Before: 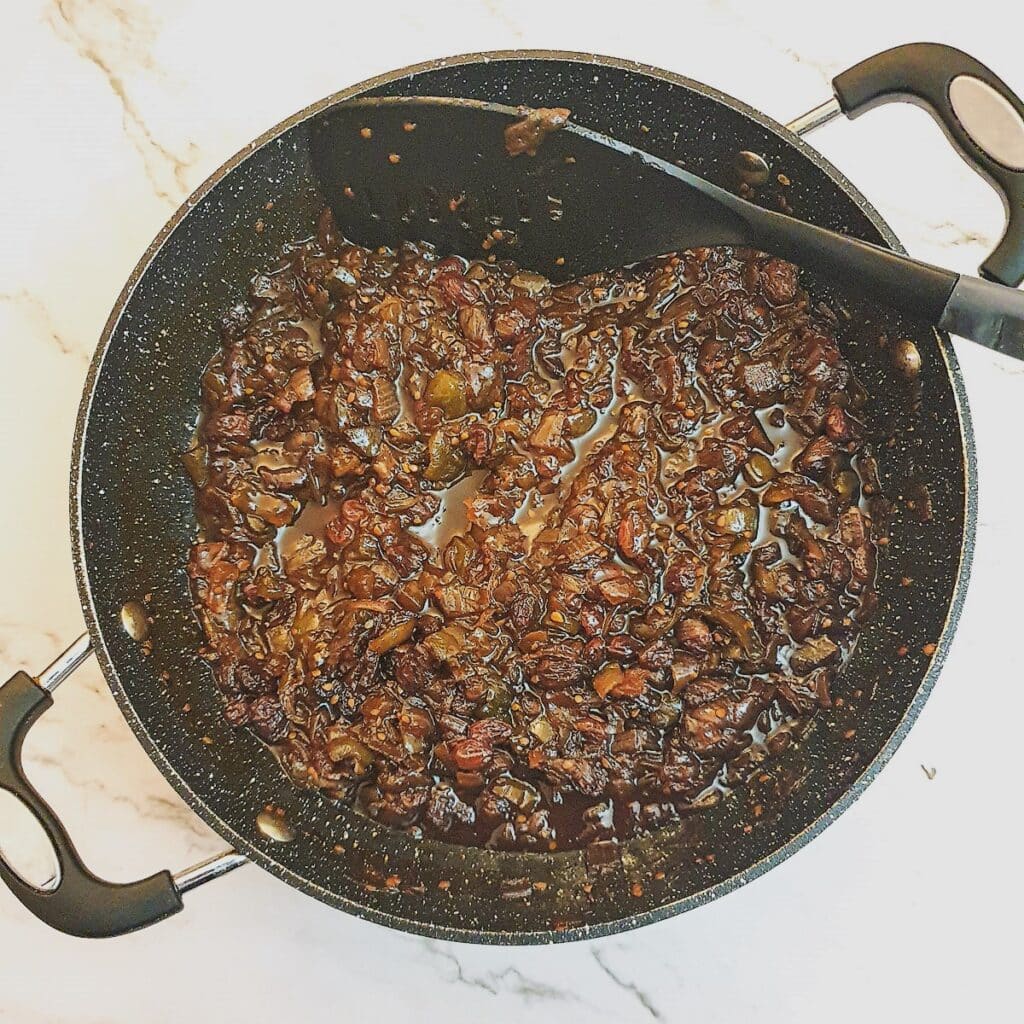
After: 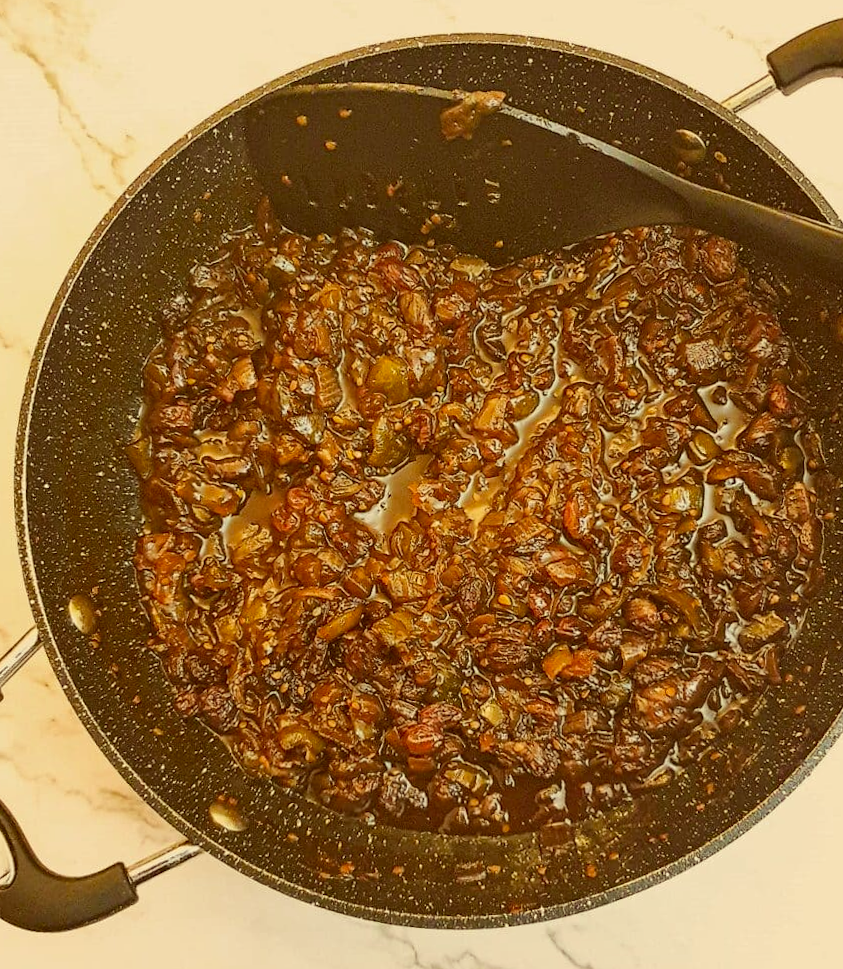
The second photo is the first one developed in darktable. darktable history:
crop and rotate: angle 1.4°, left 4.333%, top 0.481%, right 11.35%, bottom 2.557%
tone equalizer: edges refinement/feathering 500, mask exposure compensation -1.57 EV, preserve details no
color correction: highlights a* 1.04, highlights b* 23.61, shadows a* 15.73, shadows b* 25.01
